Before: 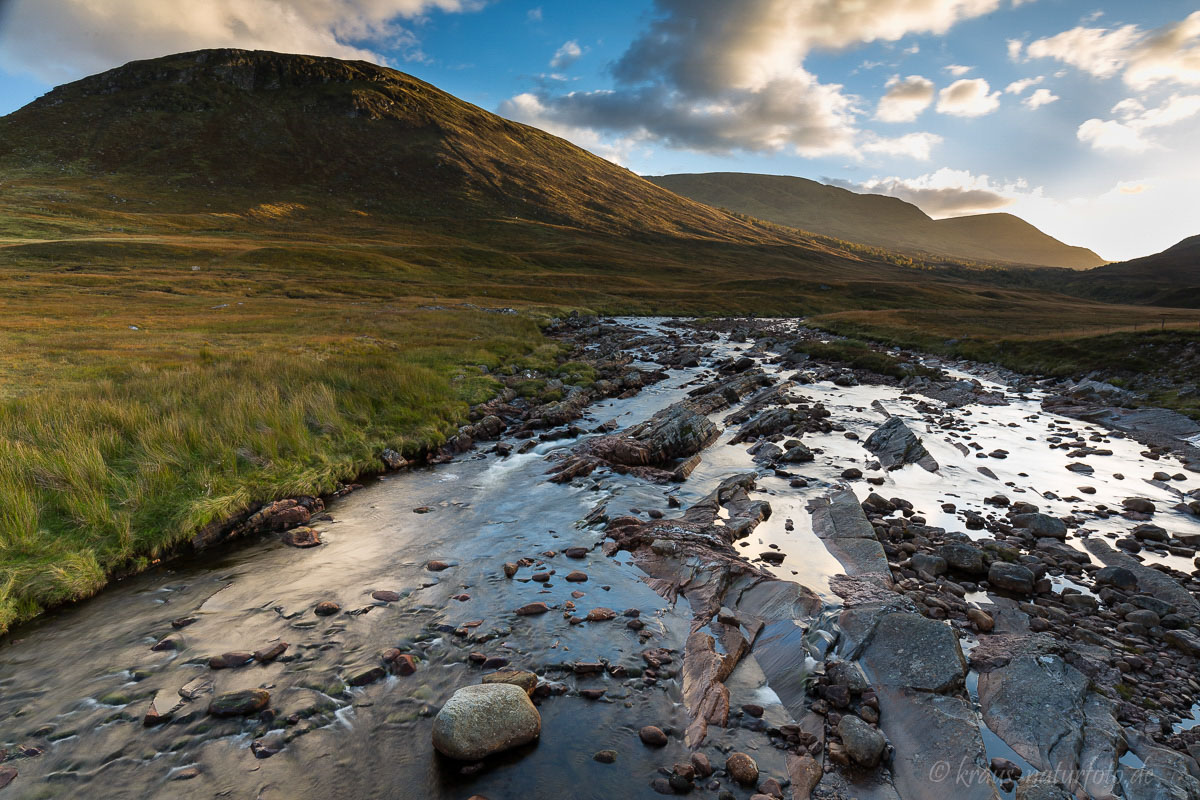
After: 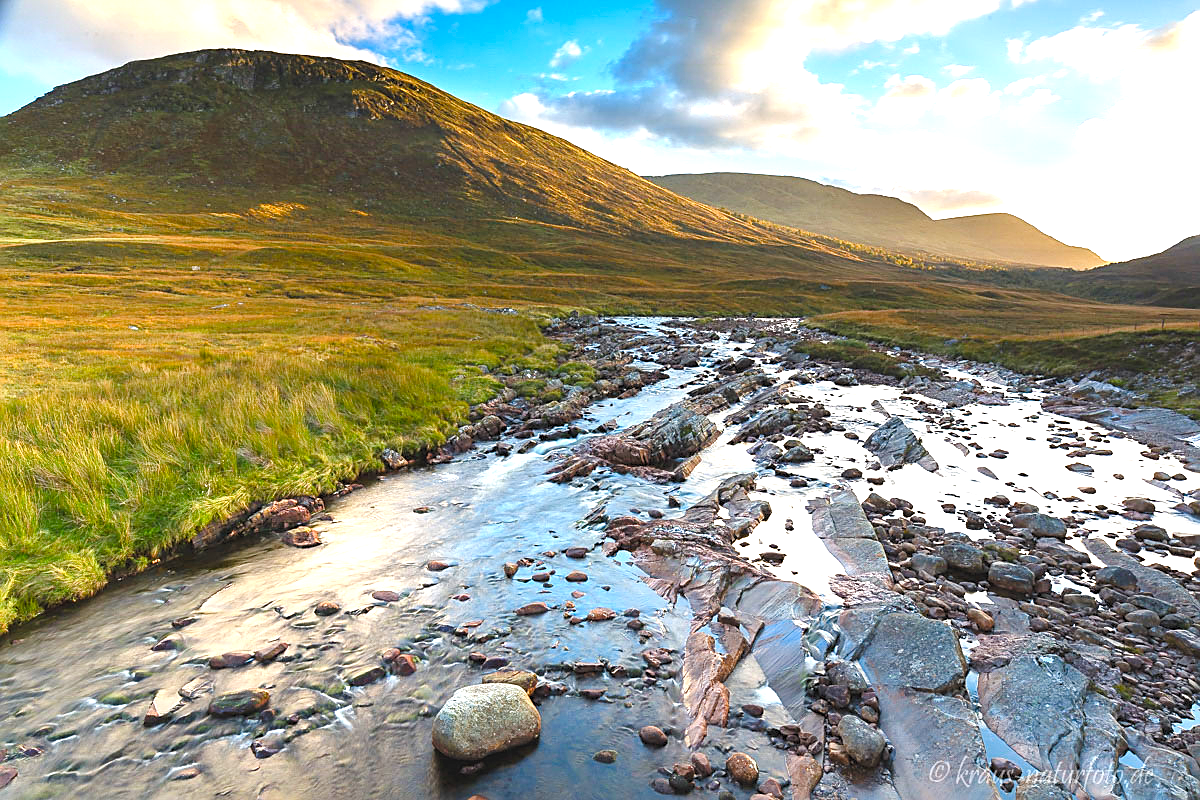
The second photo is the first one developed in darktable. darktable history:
sharpen: on, module defaults
color balance rgb: highlights gain › luminance 17.313%, global offset › luminance 0.483%, perceptual saturation grading › global saturation 20.807%, perceptual saturation grading › highlights -19.906%, perceptual saturation grading › shadows 29.361%
levels: levels [0.044, 0.416, 0.908]
exposure: black level correction -0.002, exposure 0.706 EV, compensate highlight preservation false
